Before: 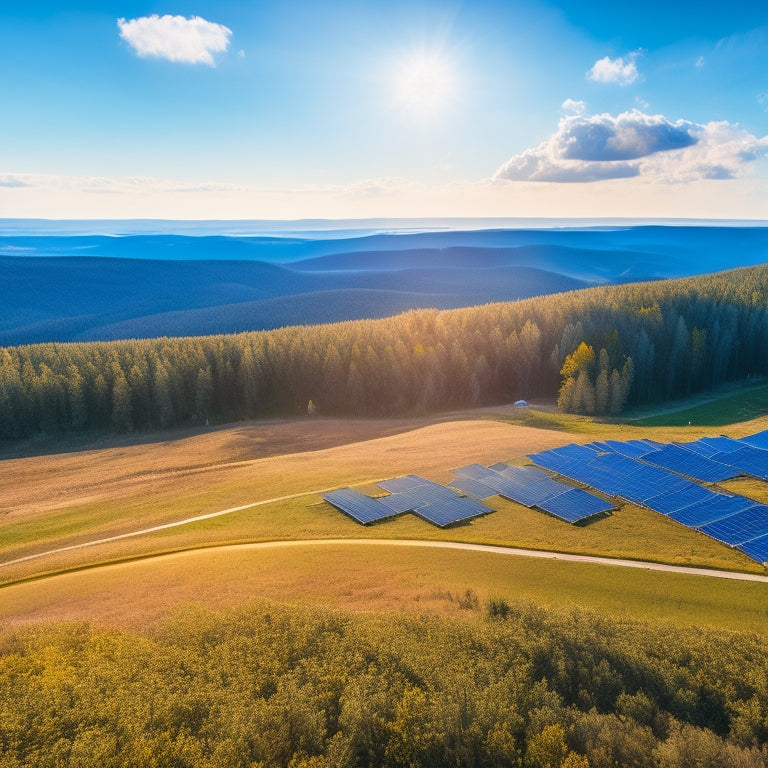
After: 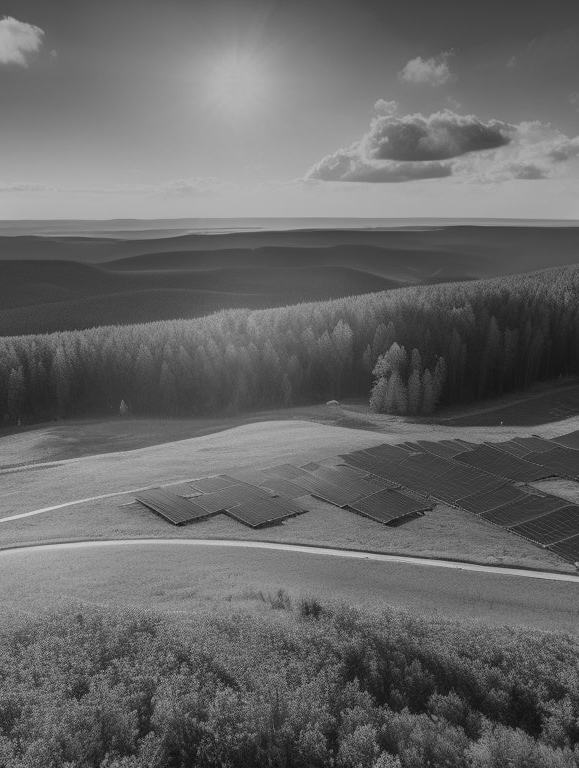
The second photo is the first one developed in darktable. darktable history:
crop and rotate: left 24.6%
shadows and highlights: soften with gaussian
monochrome: a 79.32, b 81.83, size 1.1
